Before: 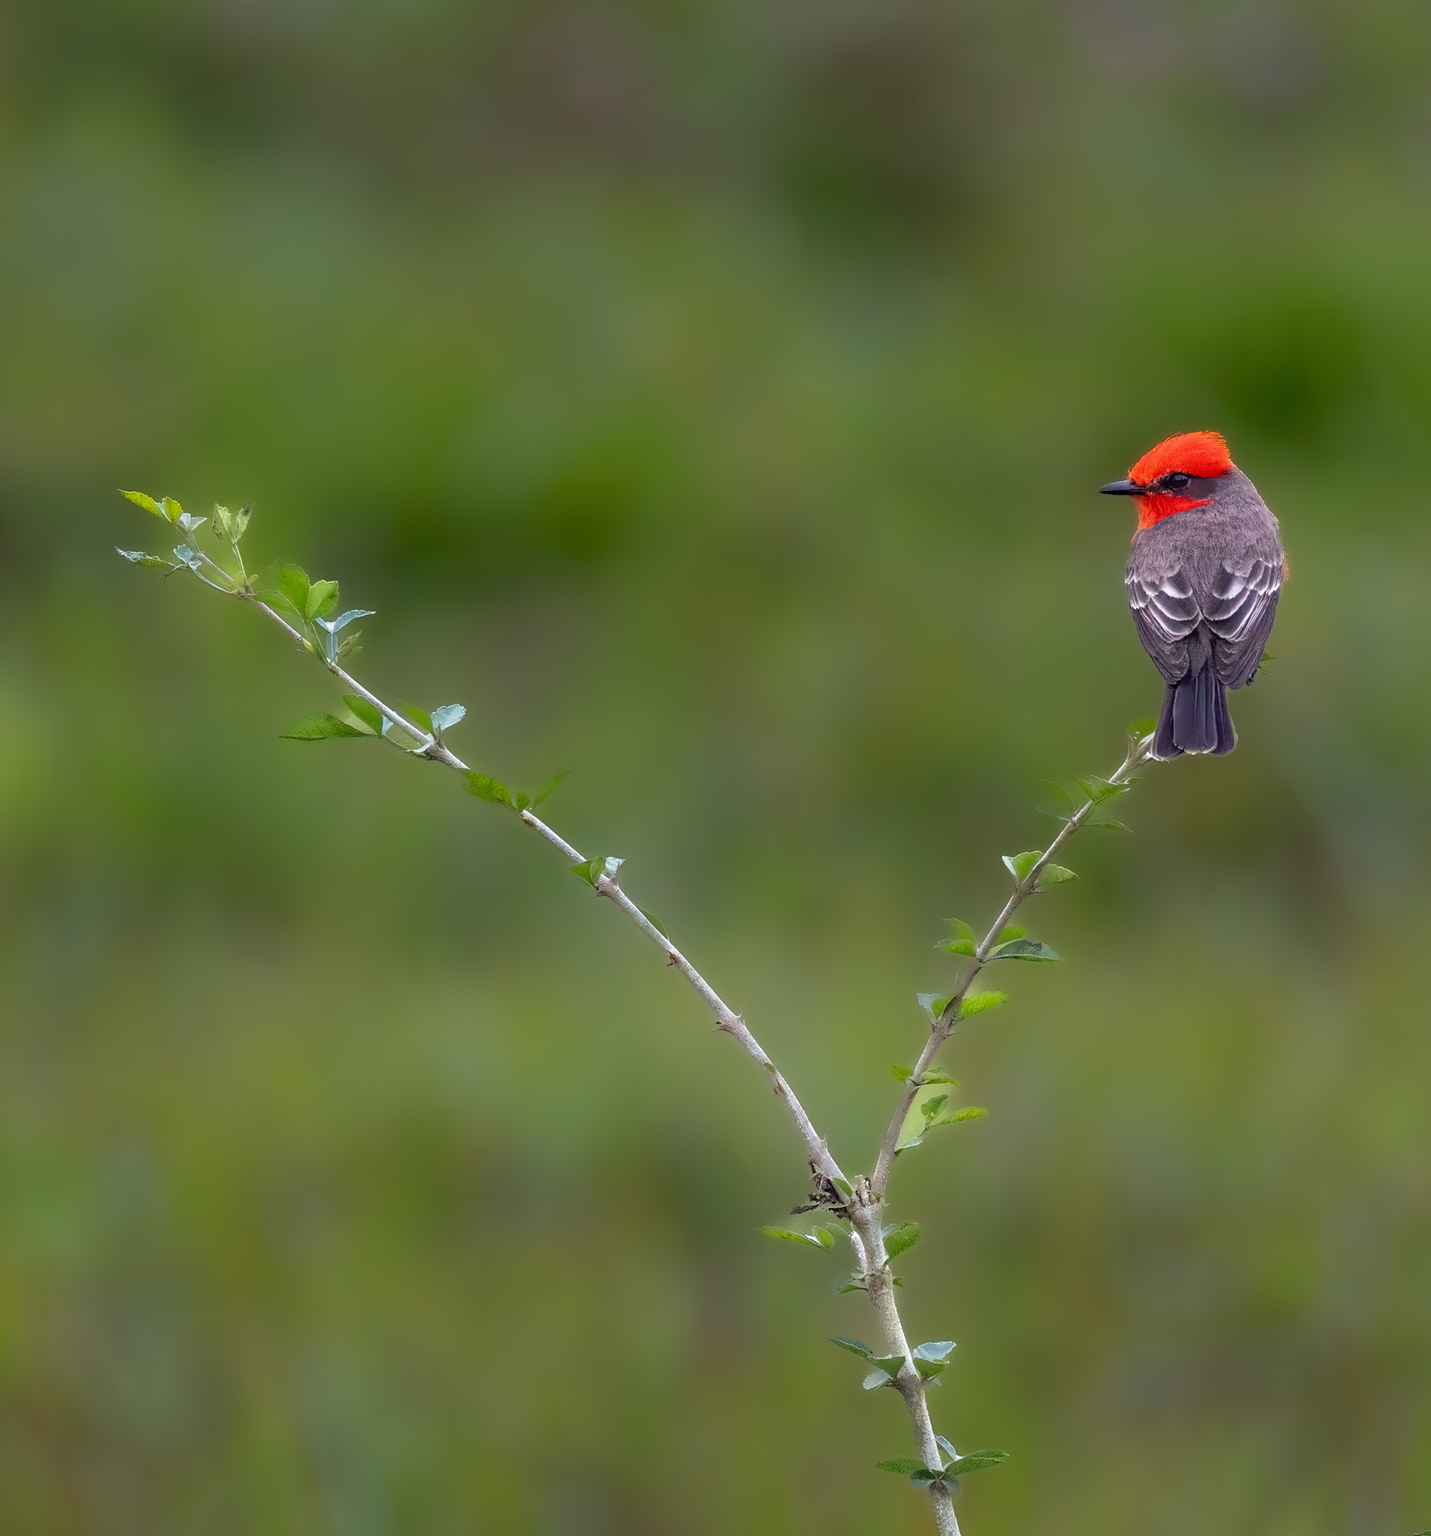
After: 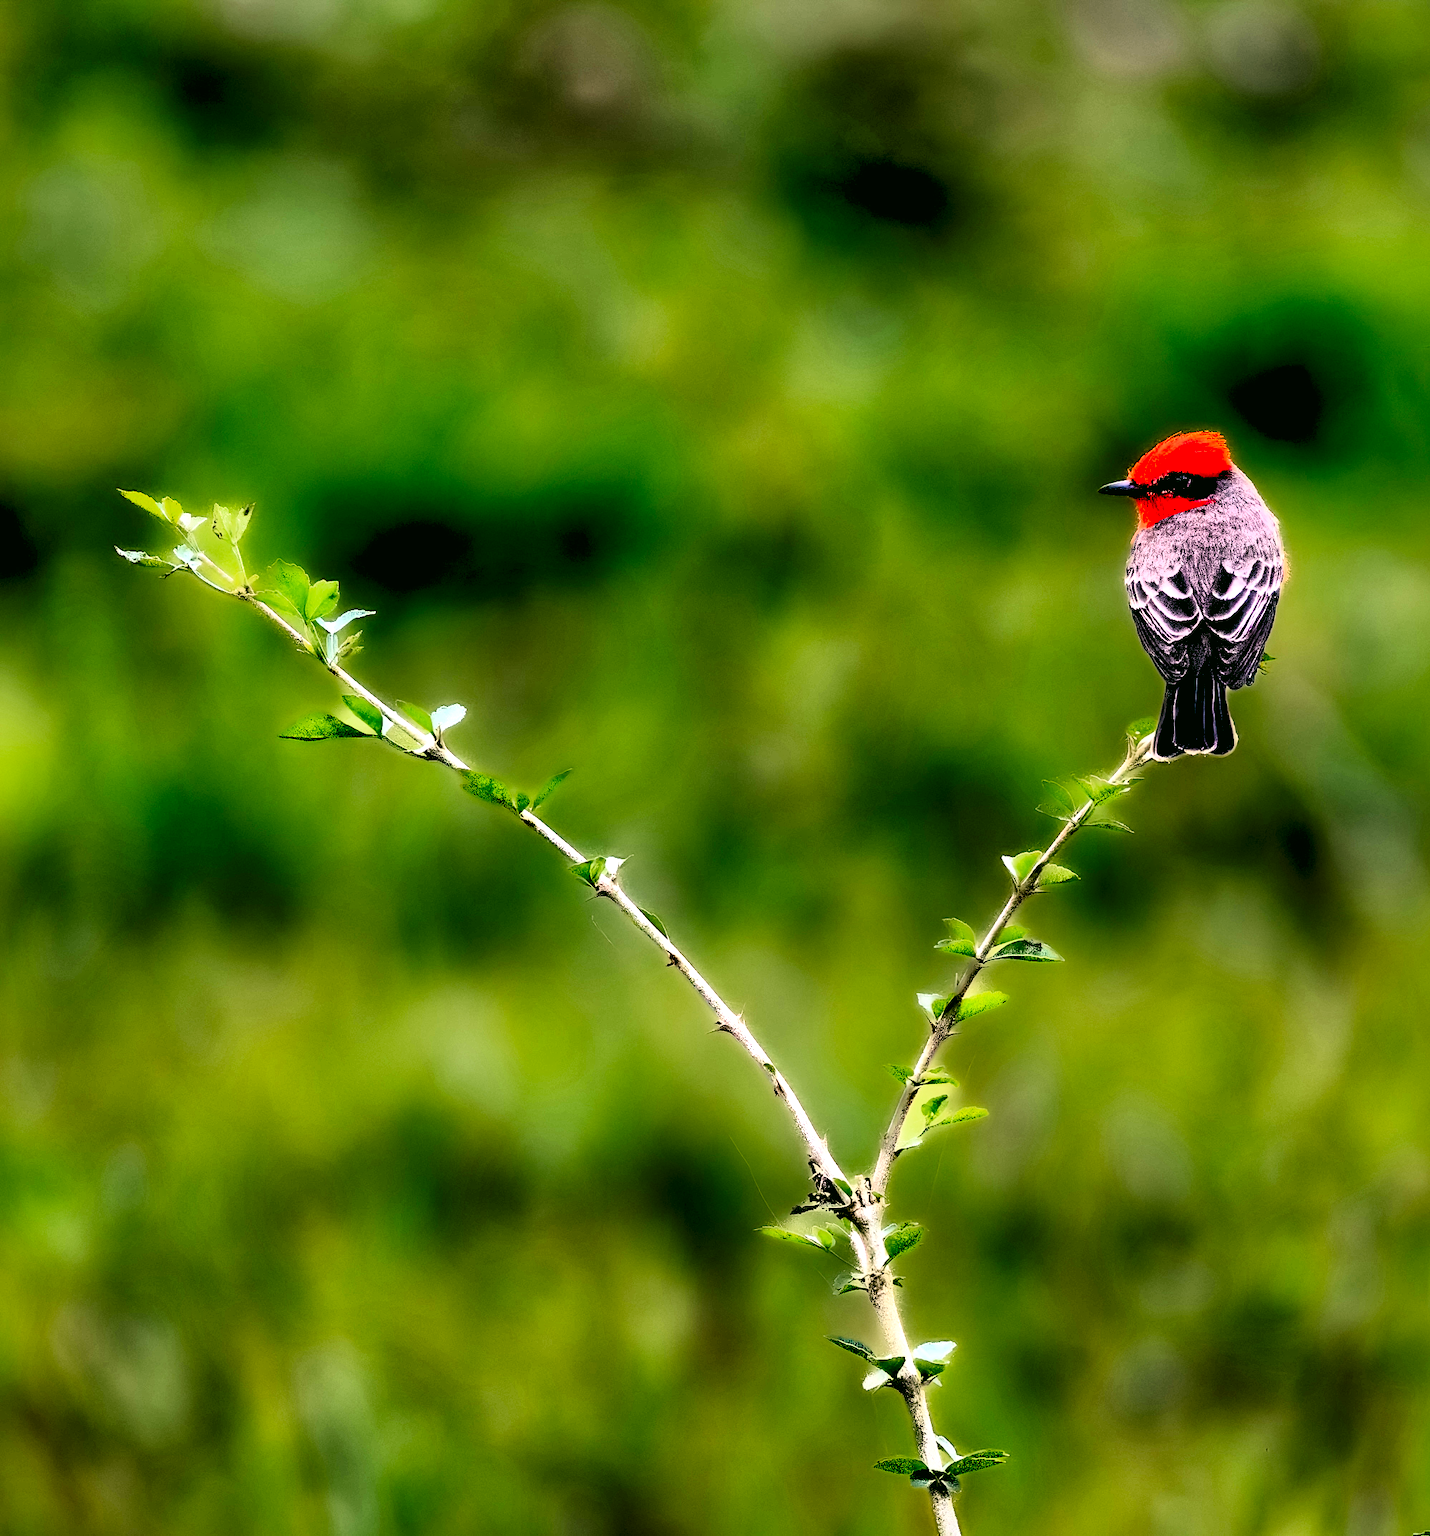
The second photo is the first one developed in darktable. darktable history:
contrast brightness saturation: contrast 0.28
exposure: exposure 0.2 EV, compensate highlight preservation false
tone curve: curves: ch0 [(0, 0) (0.004, 0.001) (0.133, 0.112) (0.325, 0.362) (0.832, 0.893) (1, 1)], color space Lab, linked channels, preserve colors none
color correction: highlights a* 4.02, highlights b* 4.98, shadows a* -7.55, shadows b* 4.98
contrast equalizer: y [[0.601, 0.6, 0.598, 0.598, 0.6, 0.601], [0.5 ×6], [0.5 ×6], [0 ×6], [0 ×6]]
levels: levels [0.072, 0.414, 0.976]
shadows and highlights: soften with gaussian
local contrast: mode bilateral grid, contrast 25, coarseness 60, detail 151%, midtone range 0.2
tone mapping: contrast compression 1.5, spatial extent 10 | blend: blend mode average, opacity 100%; mask: uniform (no mask)
color zones: curves: ch0 [(0, 0.425) (0.143, 0.422) (0.286, 0.42) (0.429, 0.419) (0.571, 0.419) (0.714, 0.42) (0.857, 0.422) (1, 0.425)]; ch1 [(0, 0.666) (0.143, 0.669) (0.286, 0.671) (0.429, 0.67) (0.571, 0.67) (0.714, 0.67) (0.857, 0.67) (1, 0.666)]
